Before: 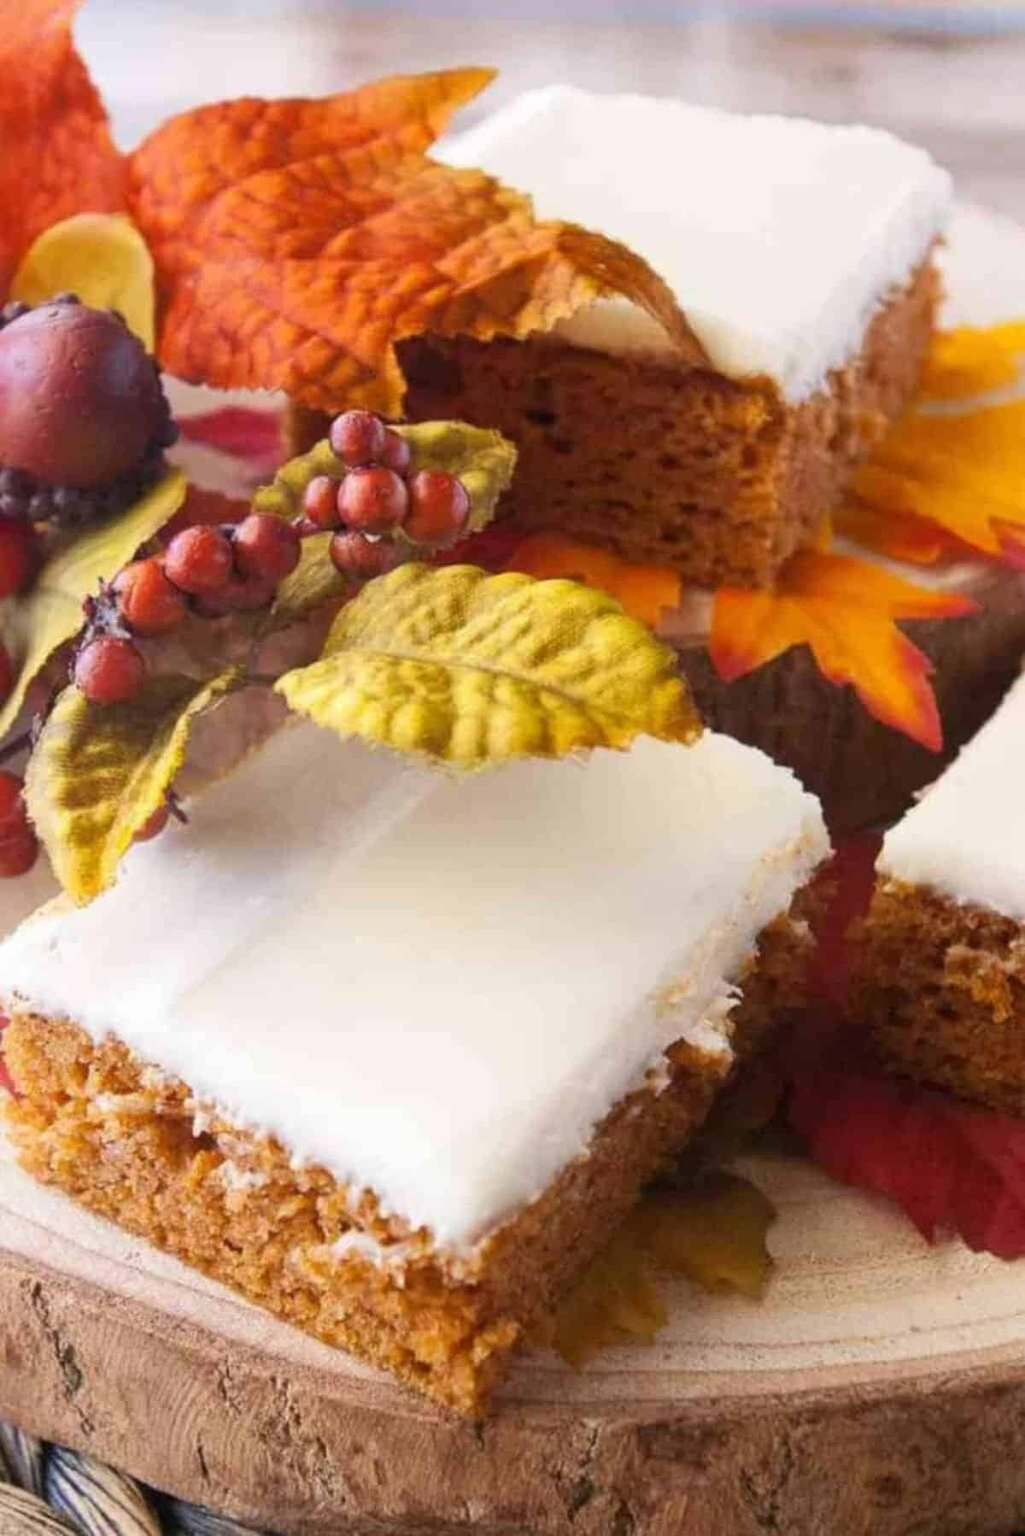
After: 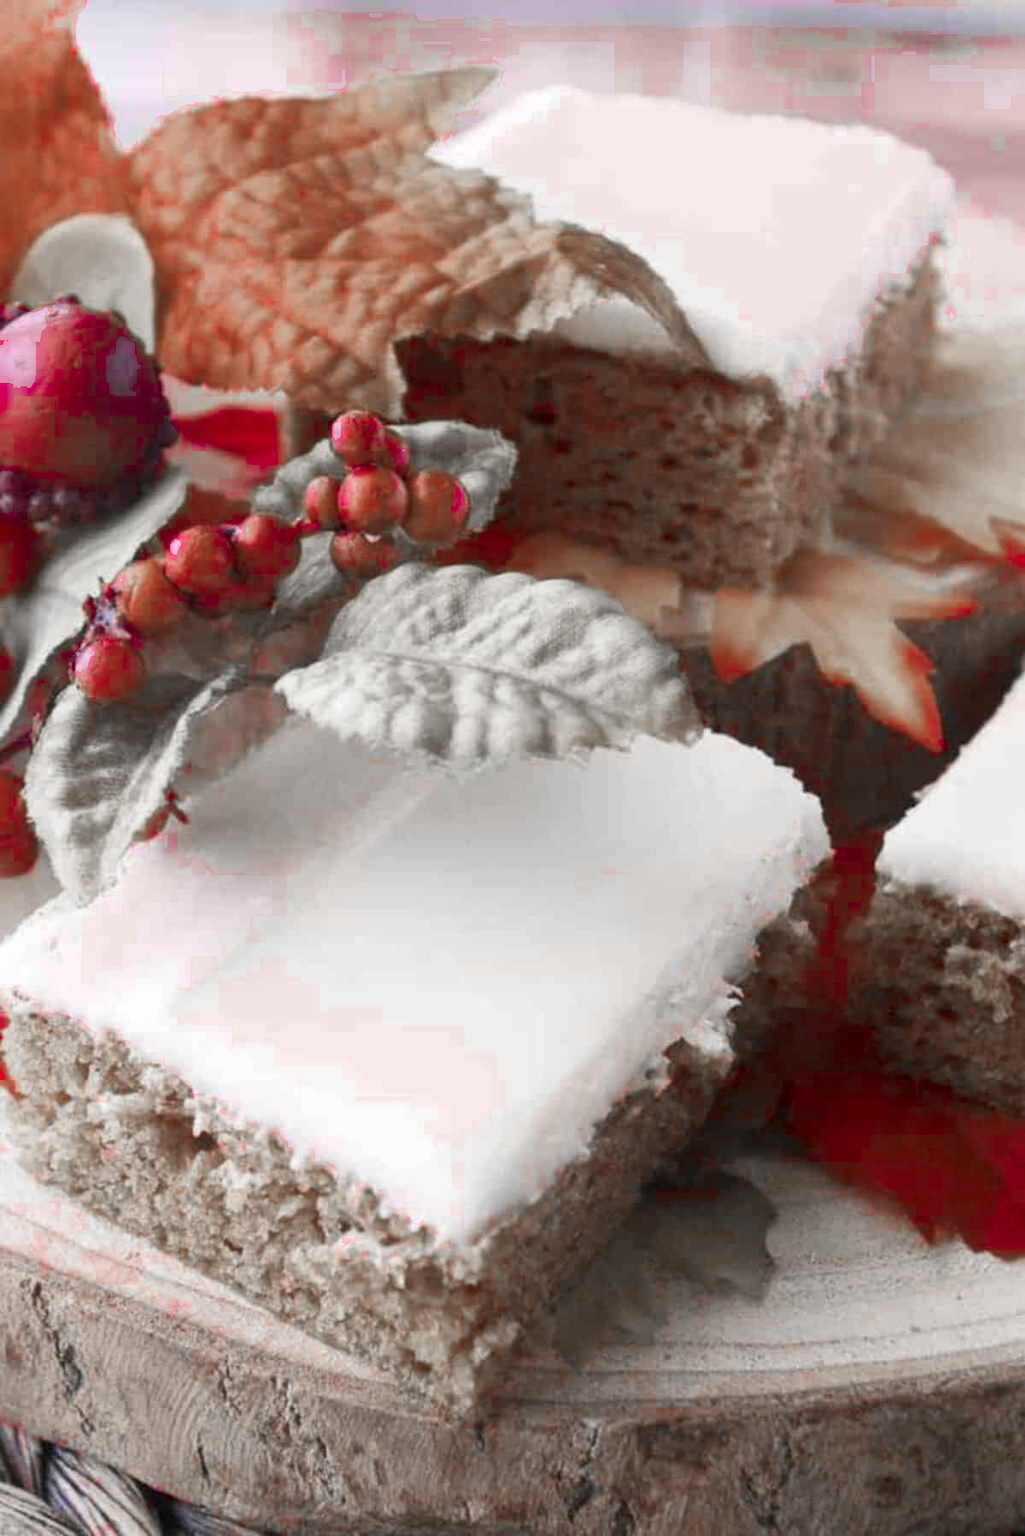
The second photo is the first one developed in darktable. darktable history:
contrast brightness saturation: saturation 0.1
color zones: curves: ch0 [(0, 0.278) (0.143, 0.5) (0.286, 0.5) (0.429, 0.5) (0.571, 0.5) (0.714, 0.5) (0.857, 0.5) (1, 0.5)]; ch1 [(0, 1) (0.143, 0.165) (0.286, 0) (0.429, 0) (0.571, 0) (0.714, 0) (0.857, 0.5) (1, 0.5)]; ch2 [(0, 0.508) (0.143, 0.5) (0.286, 0.5) (0.429, 0.5) (0.571, 0.5) (0.714, 0.5) (0.857, 0.5) (1, 0.5)]
